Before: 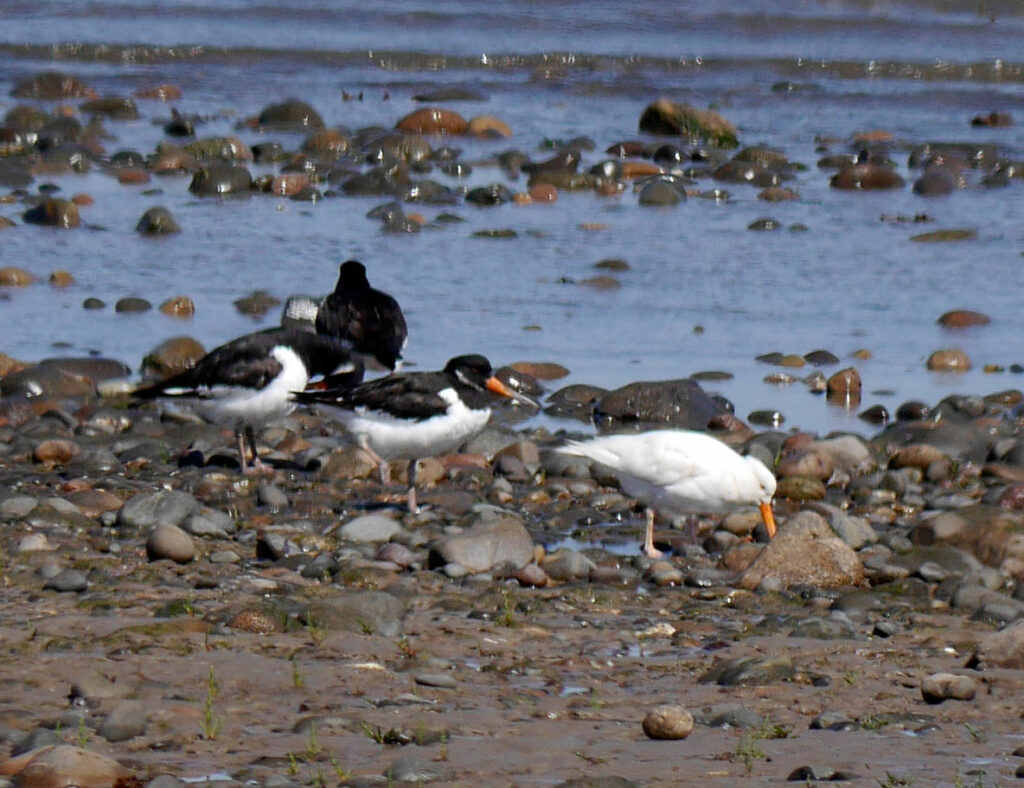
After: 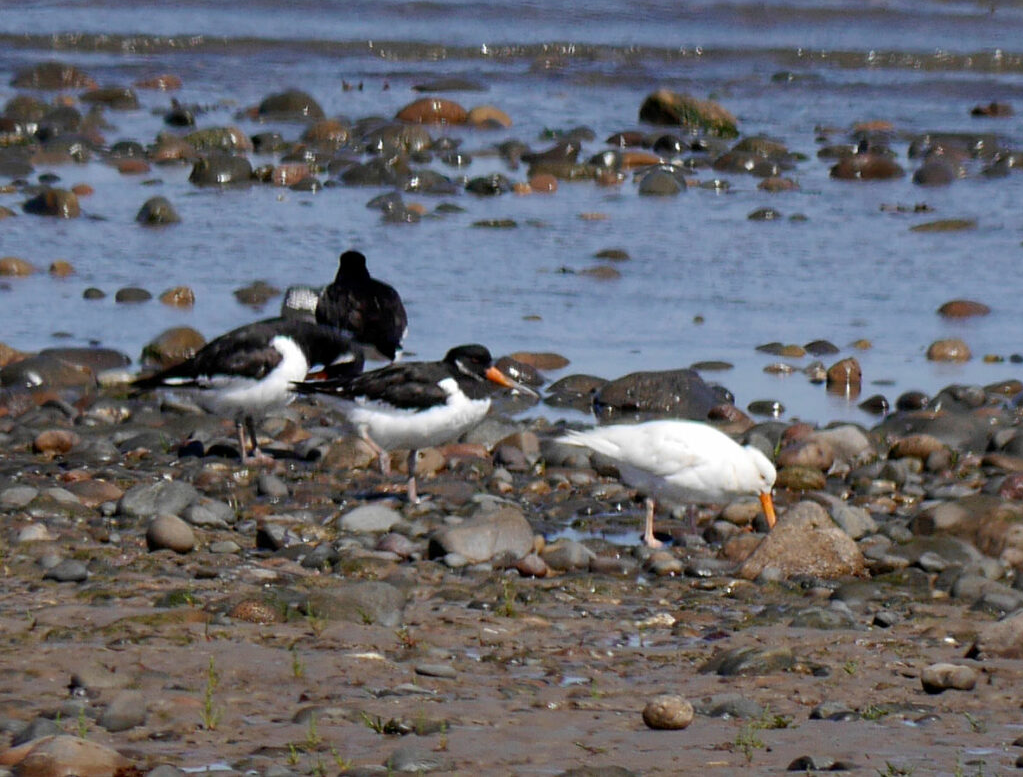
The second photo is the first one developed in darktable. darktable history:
crop: top 1.328%, right 0.014%
